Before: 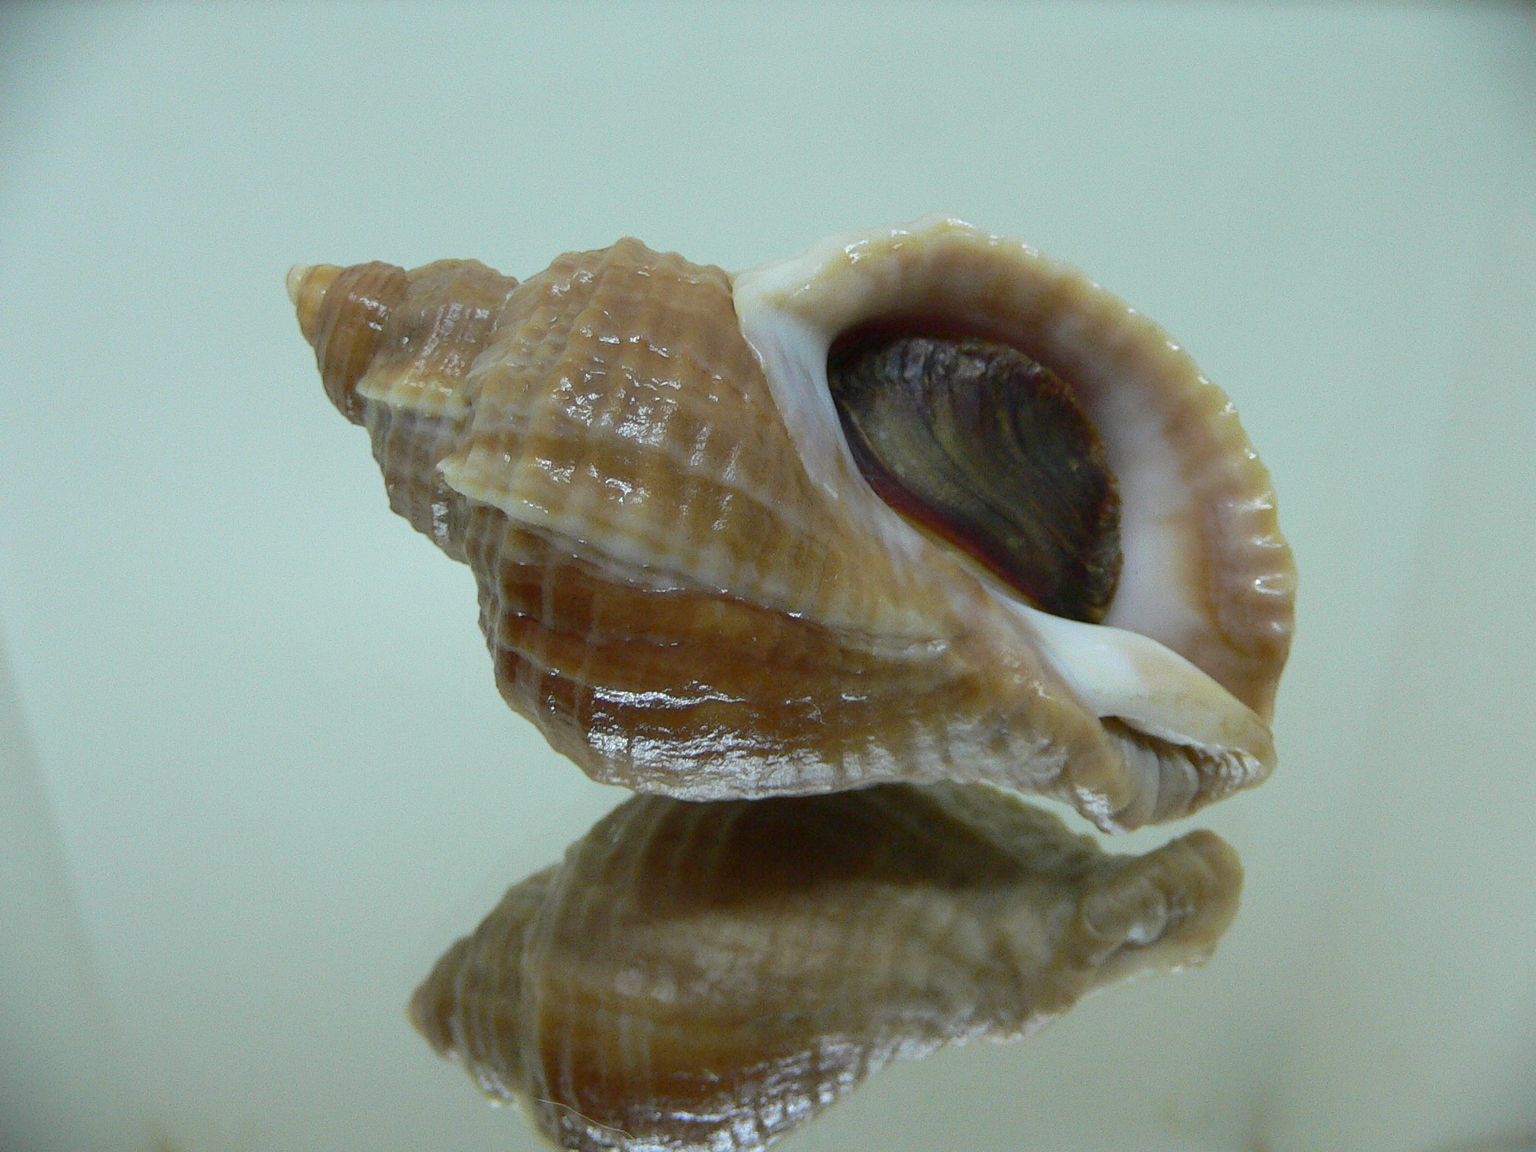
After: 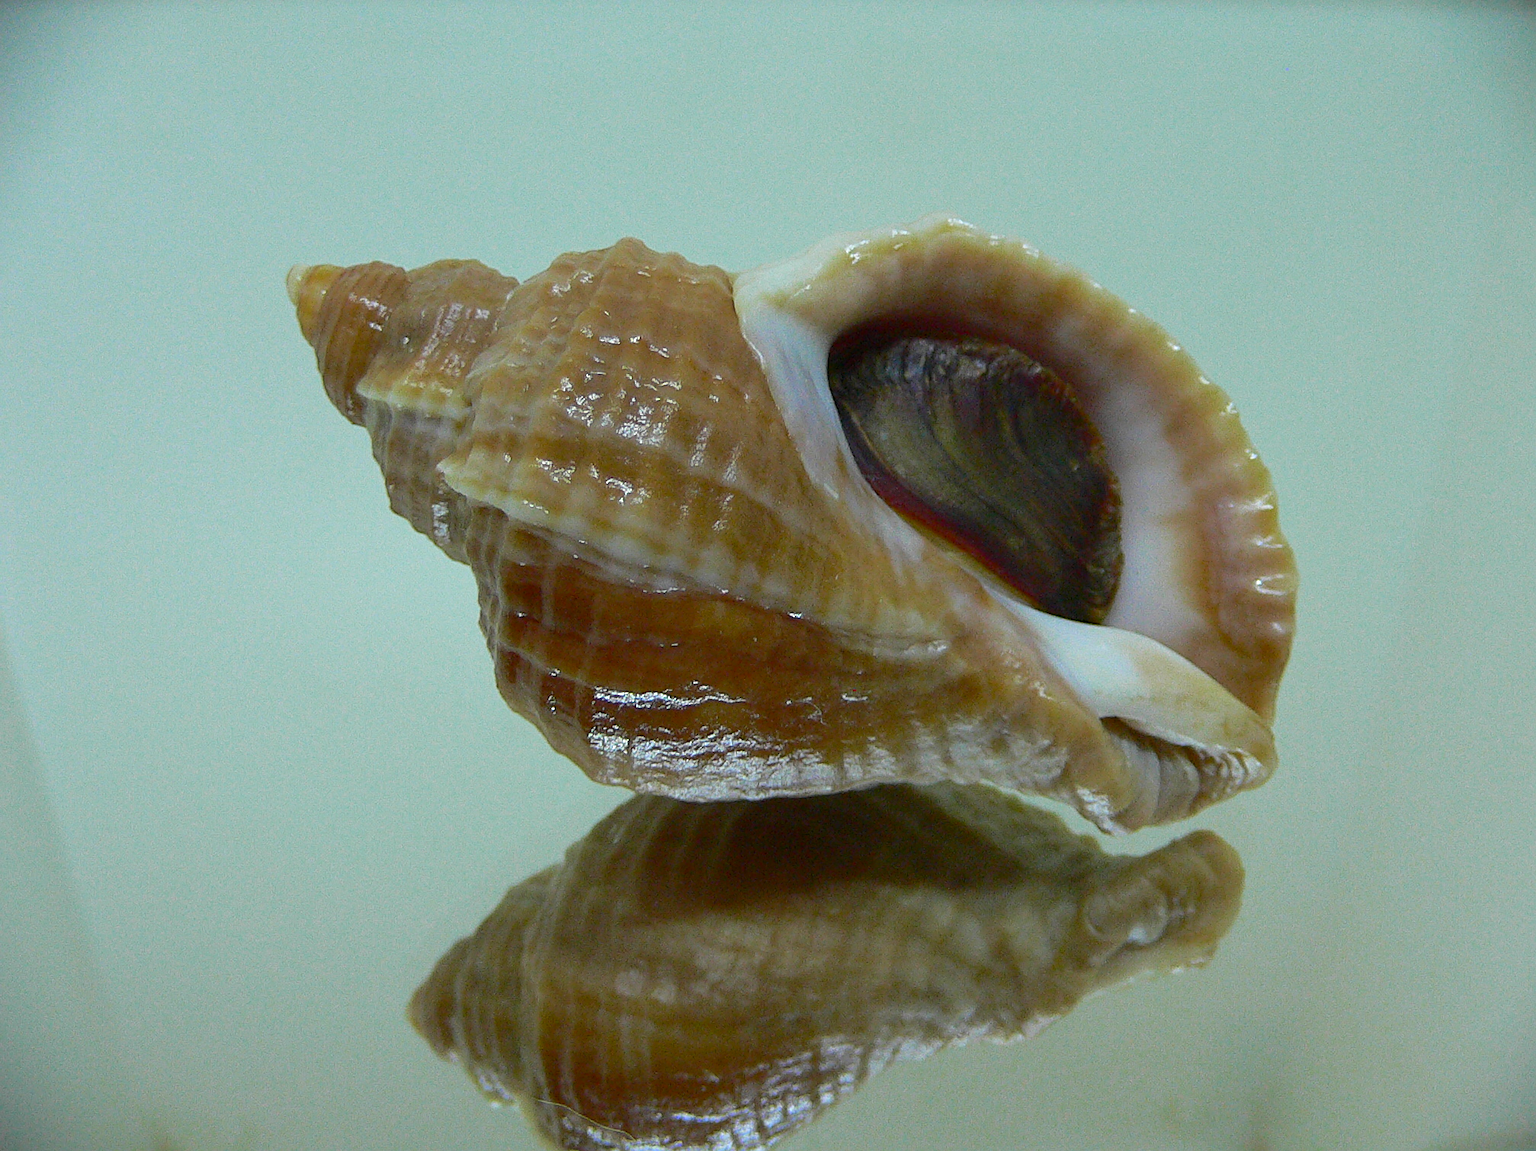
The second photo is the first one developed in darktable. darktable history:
sharpen: on, module defaults
color zones: curves: ch0 [(0, 0.425) (0.143, 0.422) (0.286, 0.42) (0.429, 0.419) (0.571, 0.419) (0.714, 0.42) (0.857, 0.422) (1, 0.425)]; ch1 [(0, 0.666) (0.143, 0.669) (0.286, 0.671) (0.429, 0.67) (0.571, 0.67) (0.714, 0.67) (0.857, 0.67) (1, 0.666)]
tone equalizer: smoothing diameter 2.09%, edges refinement/feathering 21.4, mask exposure compensation -1.57 EV, filter diffusion 5
